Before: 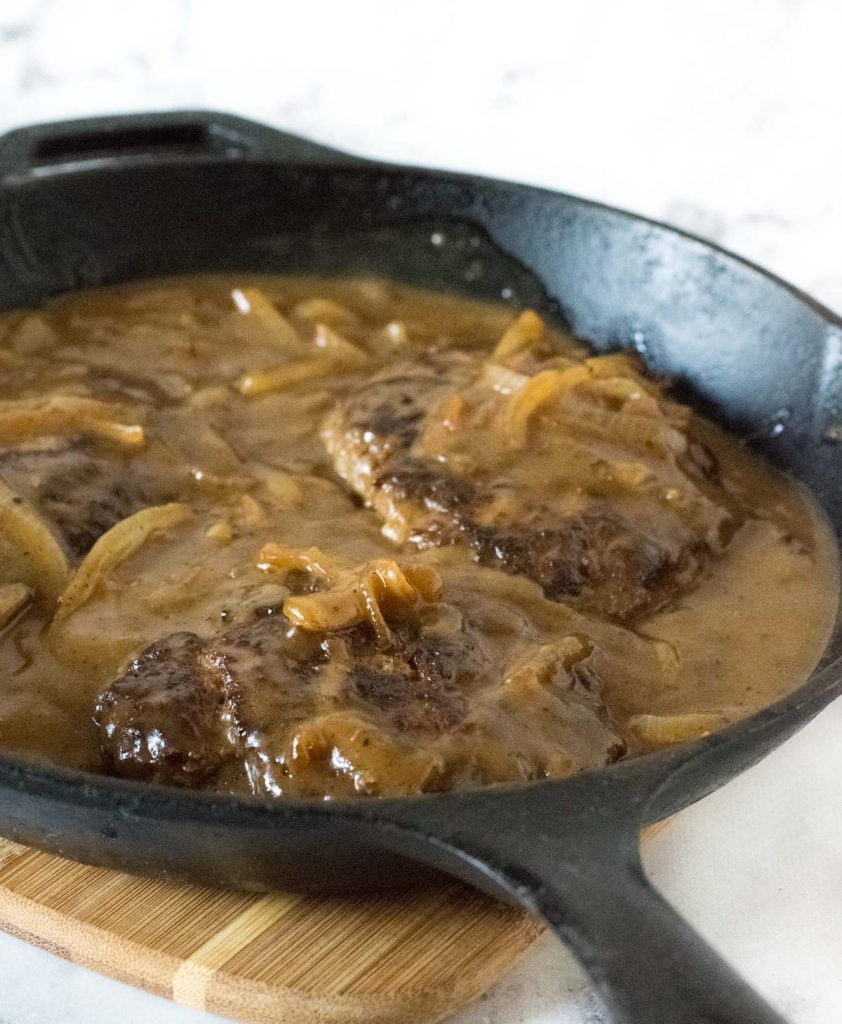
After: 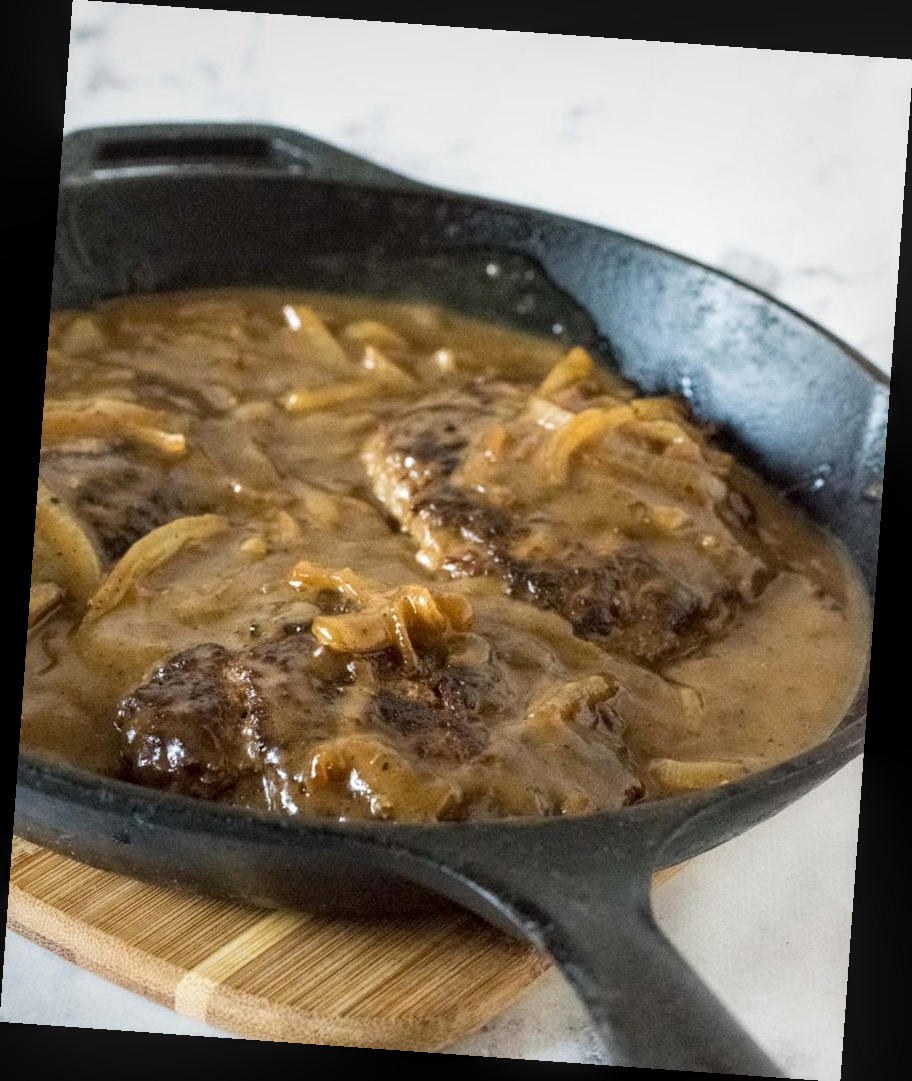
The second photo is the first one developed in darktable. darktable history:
local contrast: on, module defaults
rotate and perspective: rotation 4.1°, automatic cropping off
